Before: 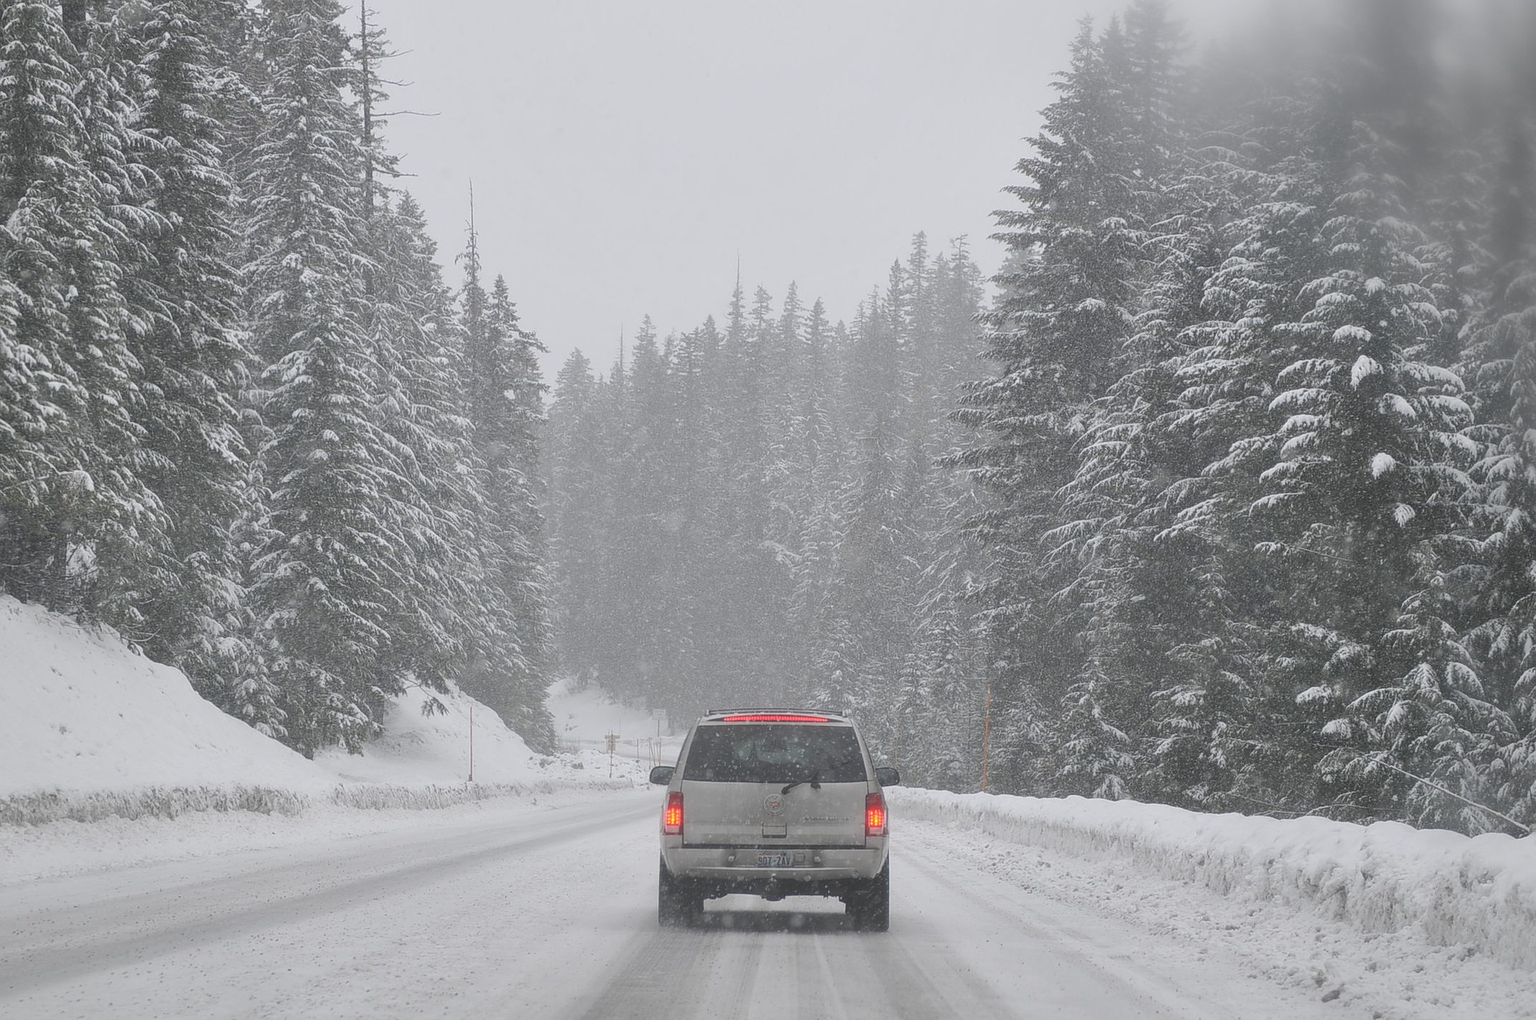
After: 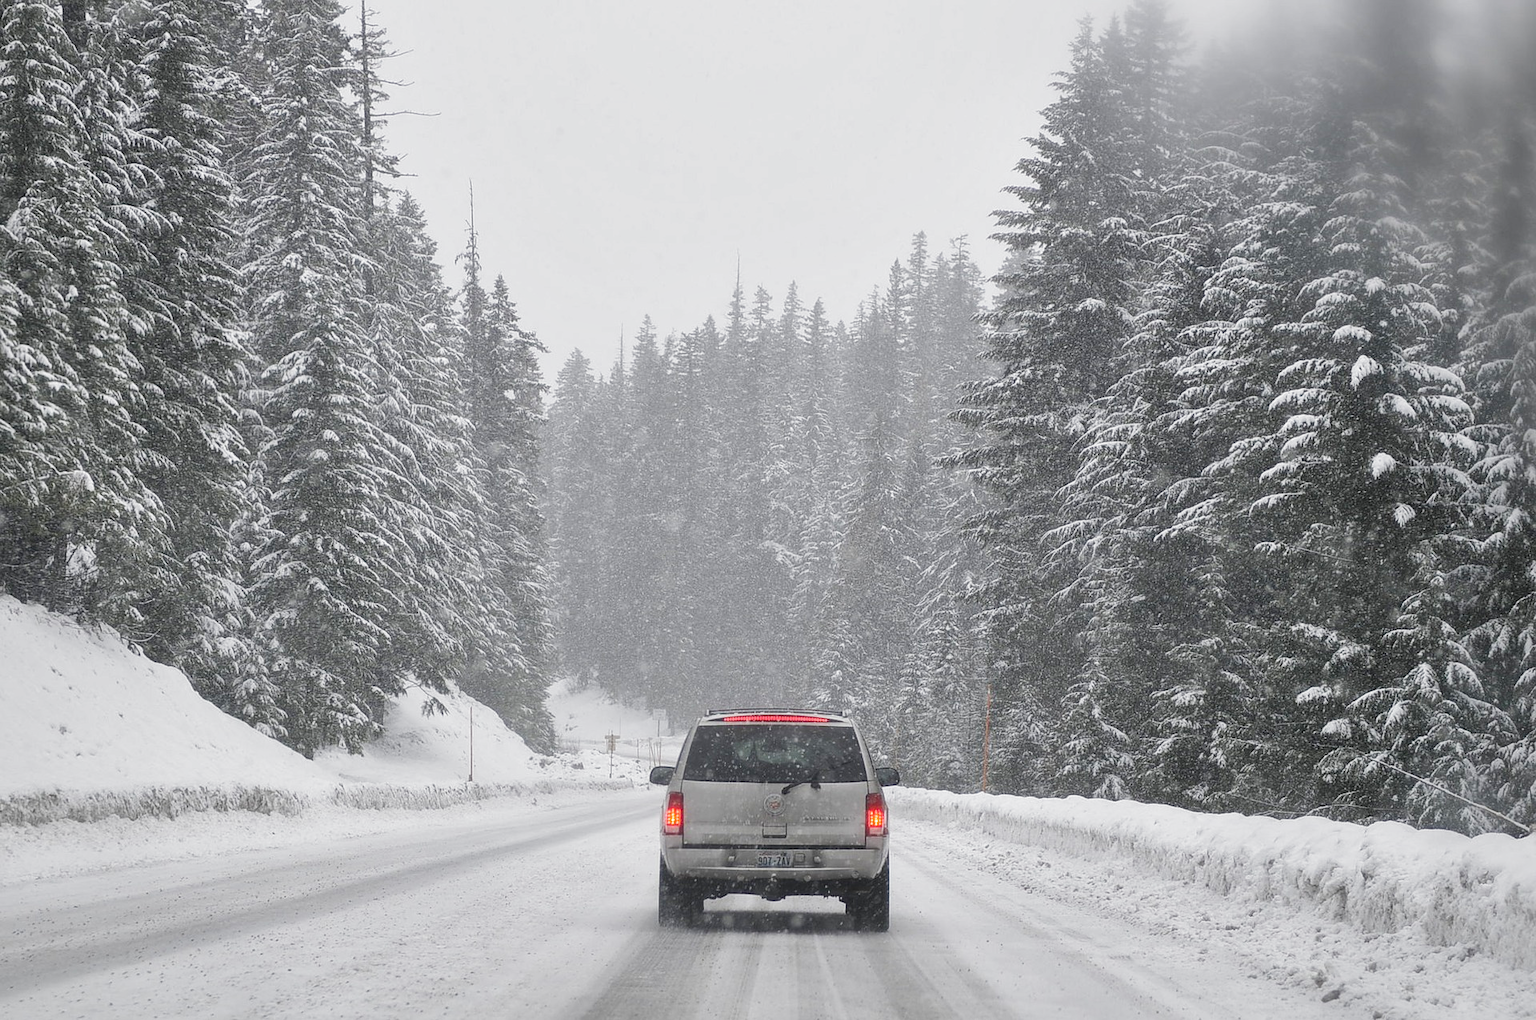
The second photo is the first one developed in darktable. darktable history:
local contrast: mode bilateral grid, contrast 20, coarseness 50, detail 120%, midtone range 0.2
filmic rgb: black relative exposure -8.2 EV, white relative exposure 2.2 EV, threshold 3 EV, hardness 7.11, latitude 75%, contrast 1.325, highlights saturation mix -2%, shadows ↔ highlights balance 30%, preserve chrominance no, color science v5 (2021), contrast in shadows safe, contrast in highlights safe, enable highlight reconstruction true
